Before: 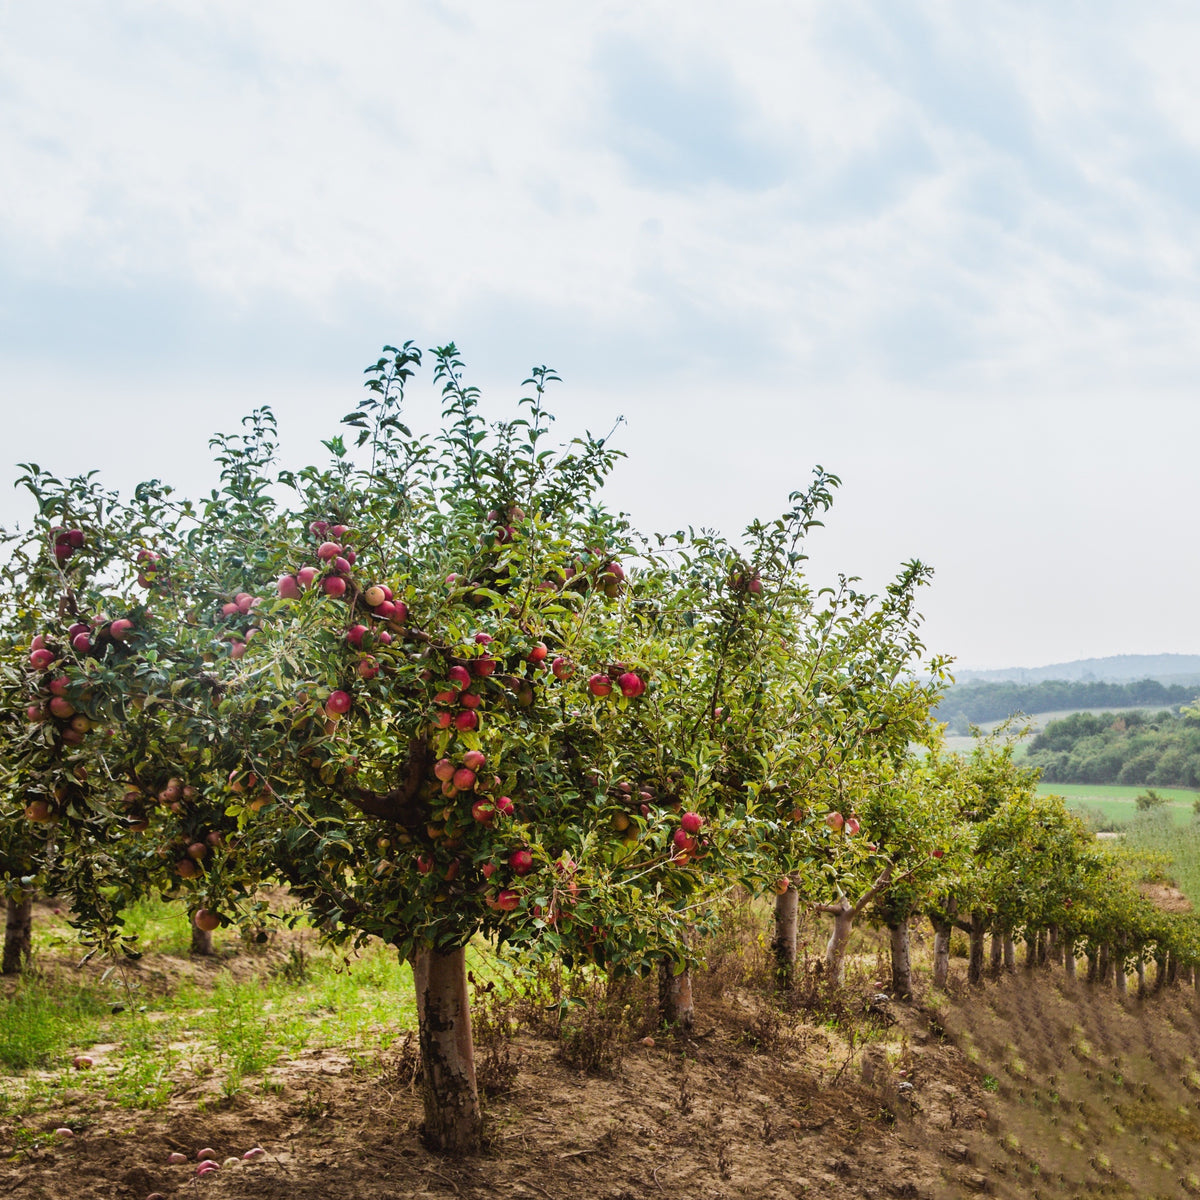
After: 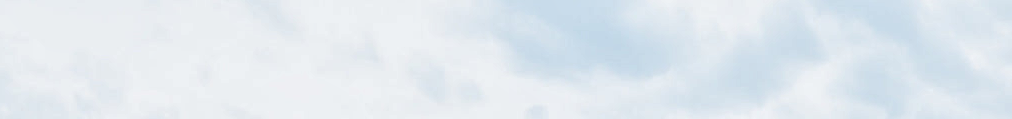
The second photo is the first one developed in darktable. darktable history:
crop and rotate: left 9.644%, top 9.491%, right 6.021%, bottom 80.509%
local contrast: highlights 59%, detail 145%
